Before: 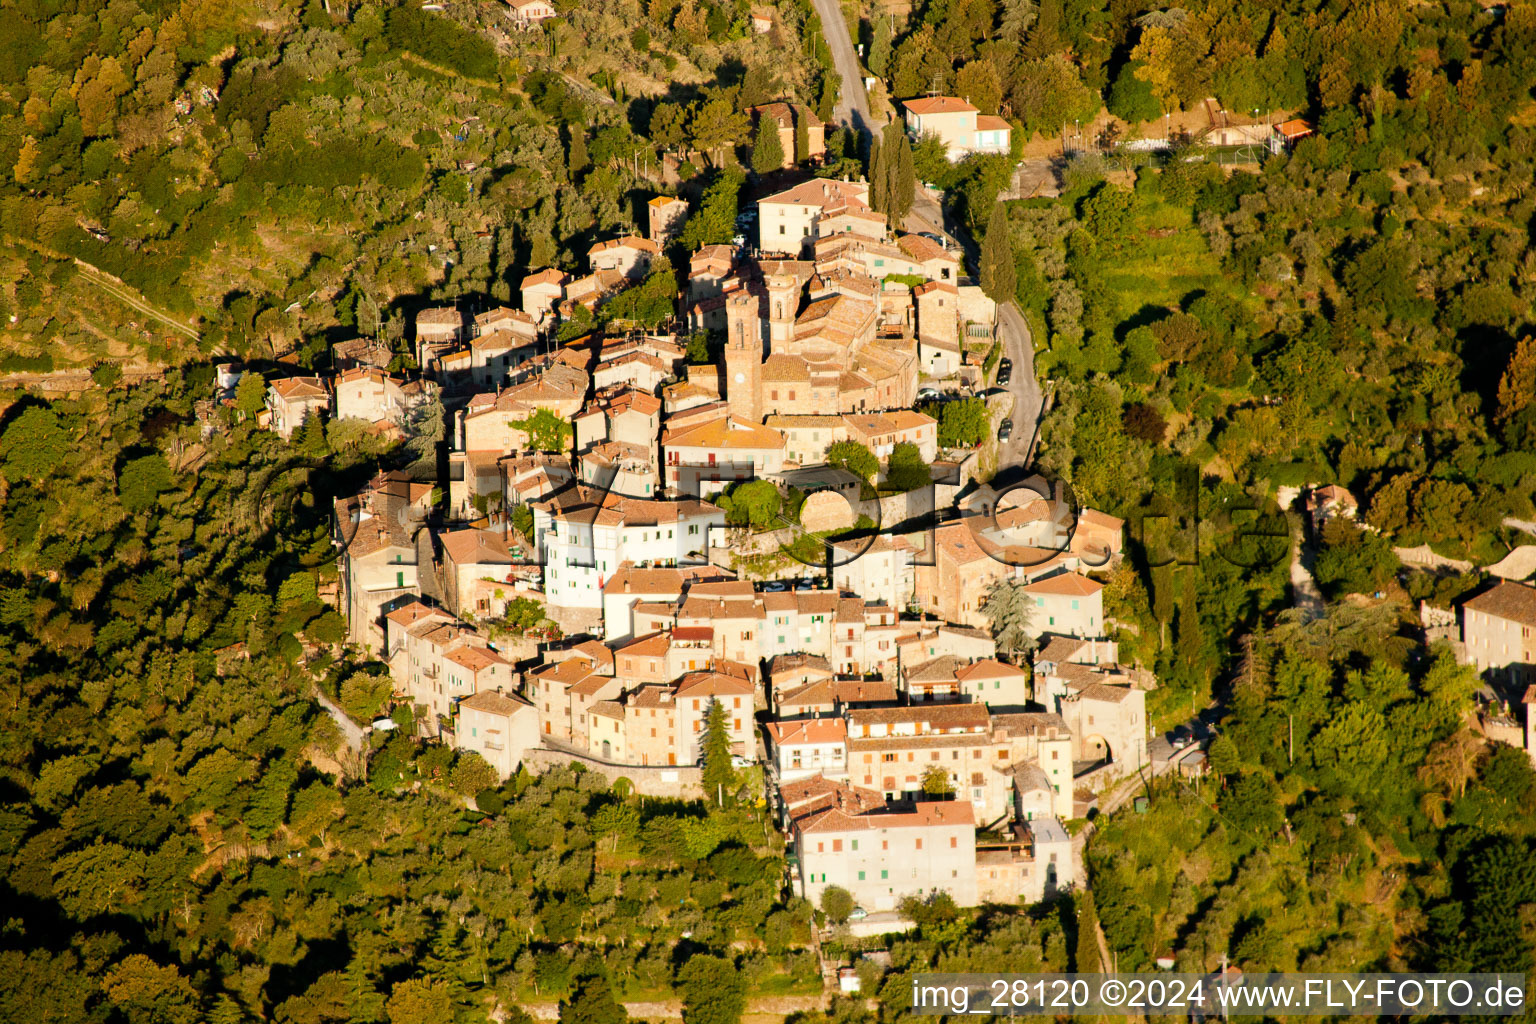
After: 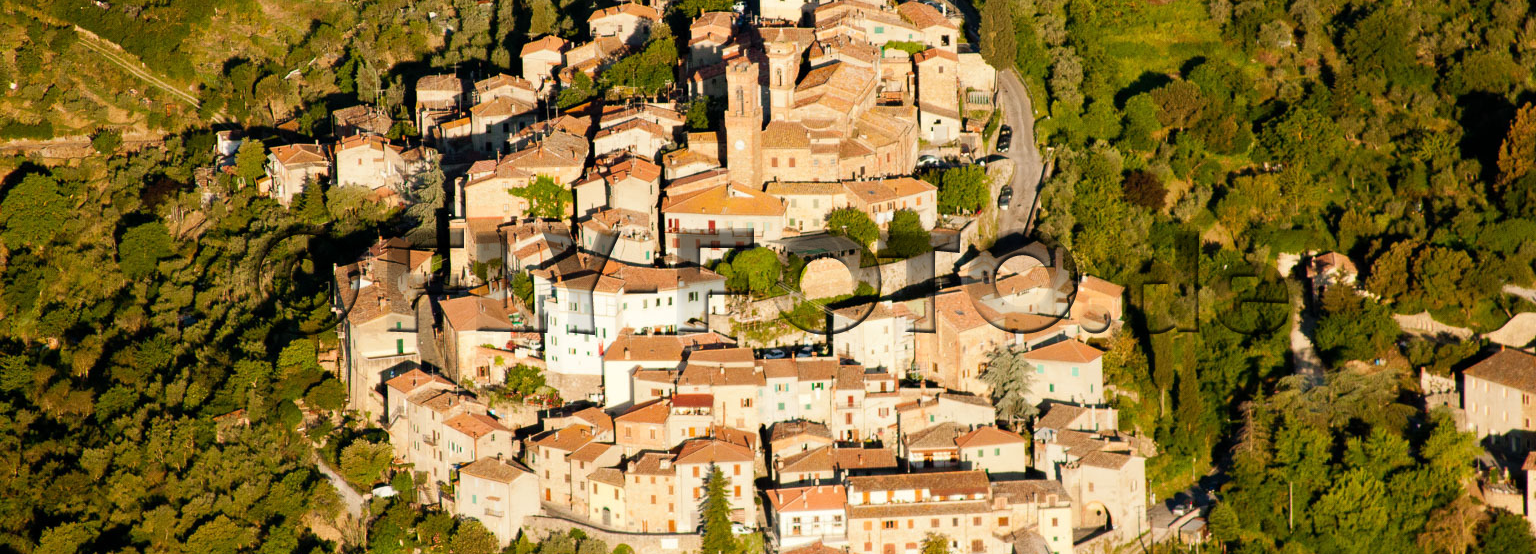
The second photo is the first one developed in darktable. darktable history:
crop and rotate: top 22.817%, bottom 23%
